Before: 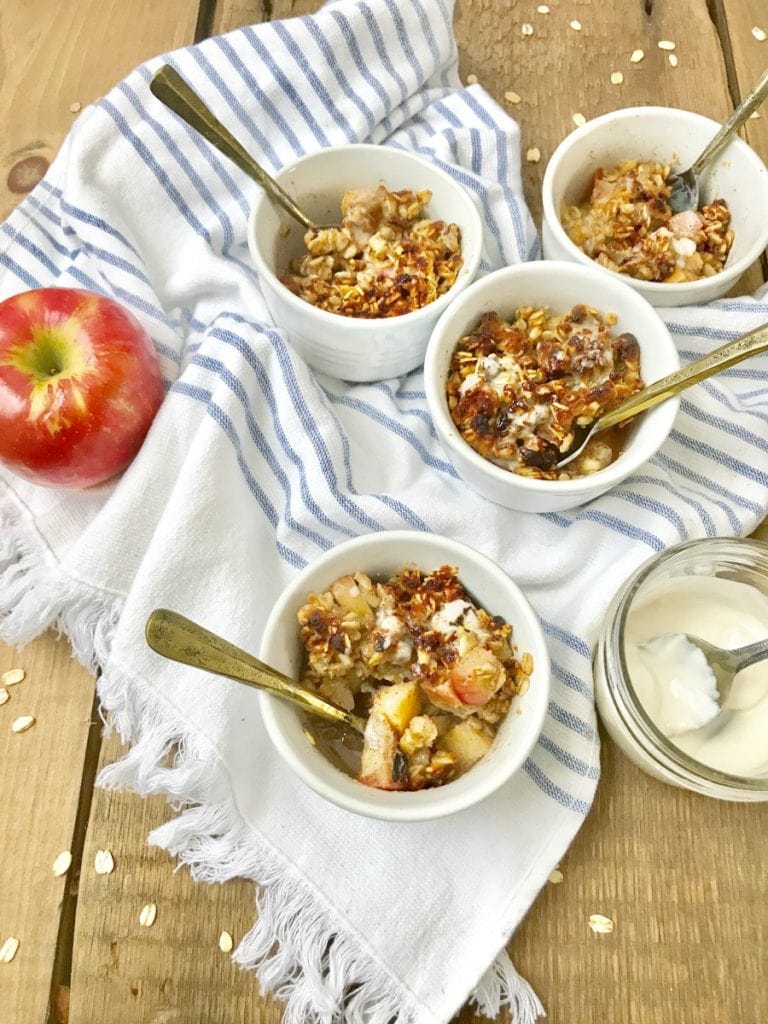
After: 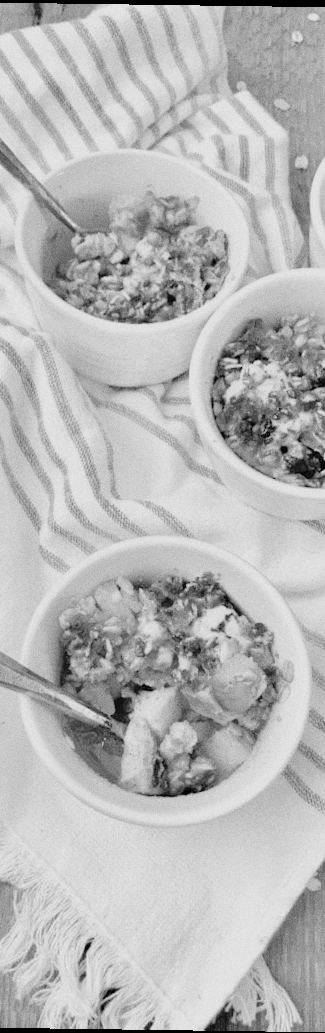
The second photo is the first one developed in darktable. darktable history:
crop: left 31.229%, right 27.105%
tone curve: curves: ch0 [(0, 0) (0.004, 0.008) (0.077, 0.156) (0.169, 0.29) (0.774, 0.774) (1, 1)], color space Lab, linked channels, preserve colors none
grain: on, module defaults
rotate and perspective: rotation 0.8°, automatic cropping off
filmic rgb: black relative exposure -5 EV, hardness 2.88, contrast 1.3
monochrome: on, module defaults
